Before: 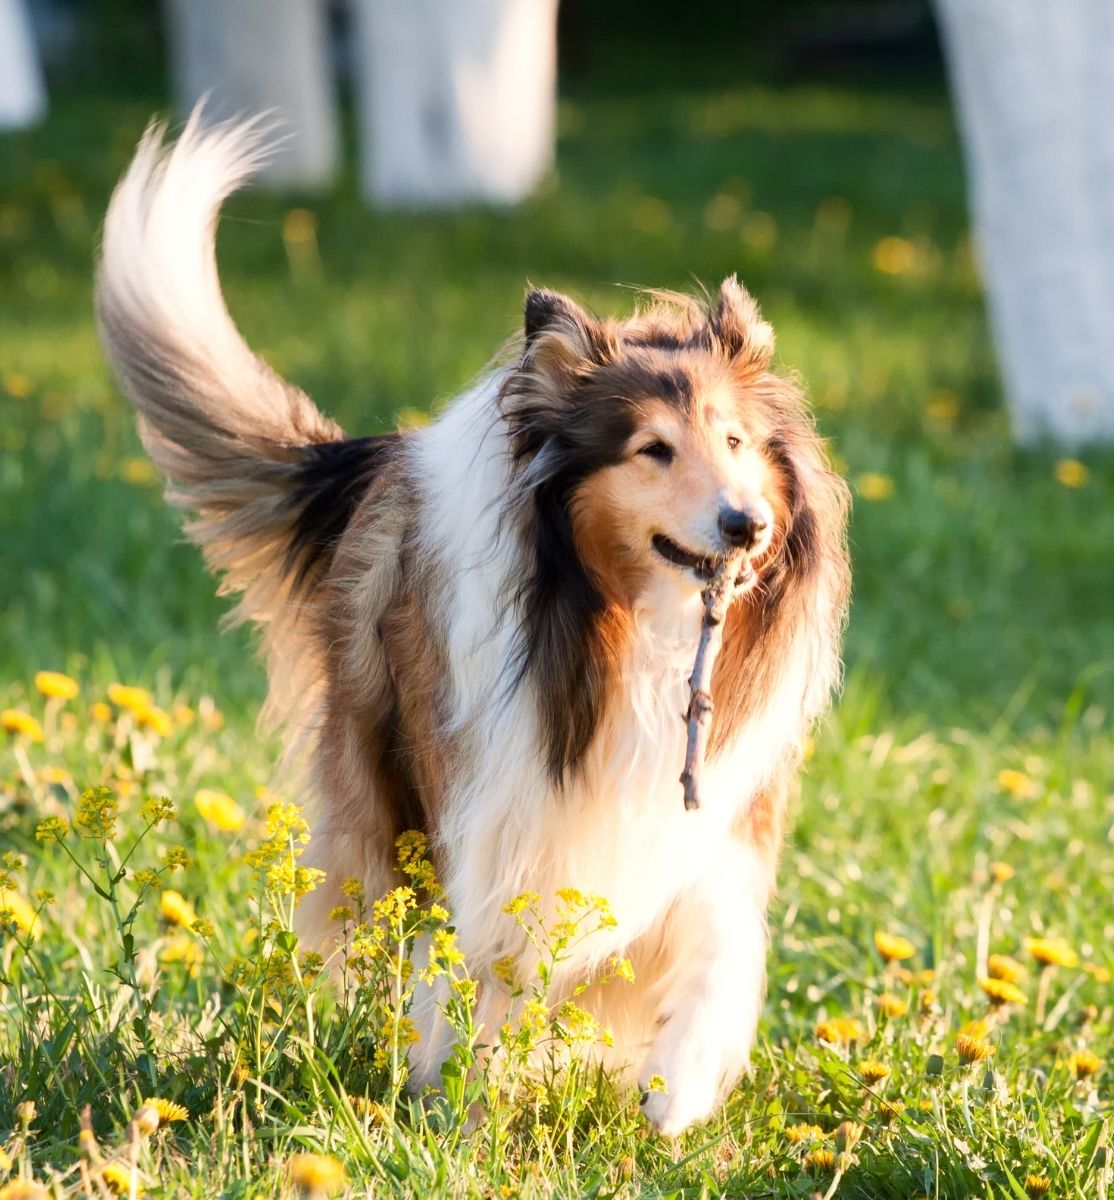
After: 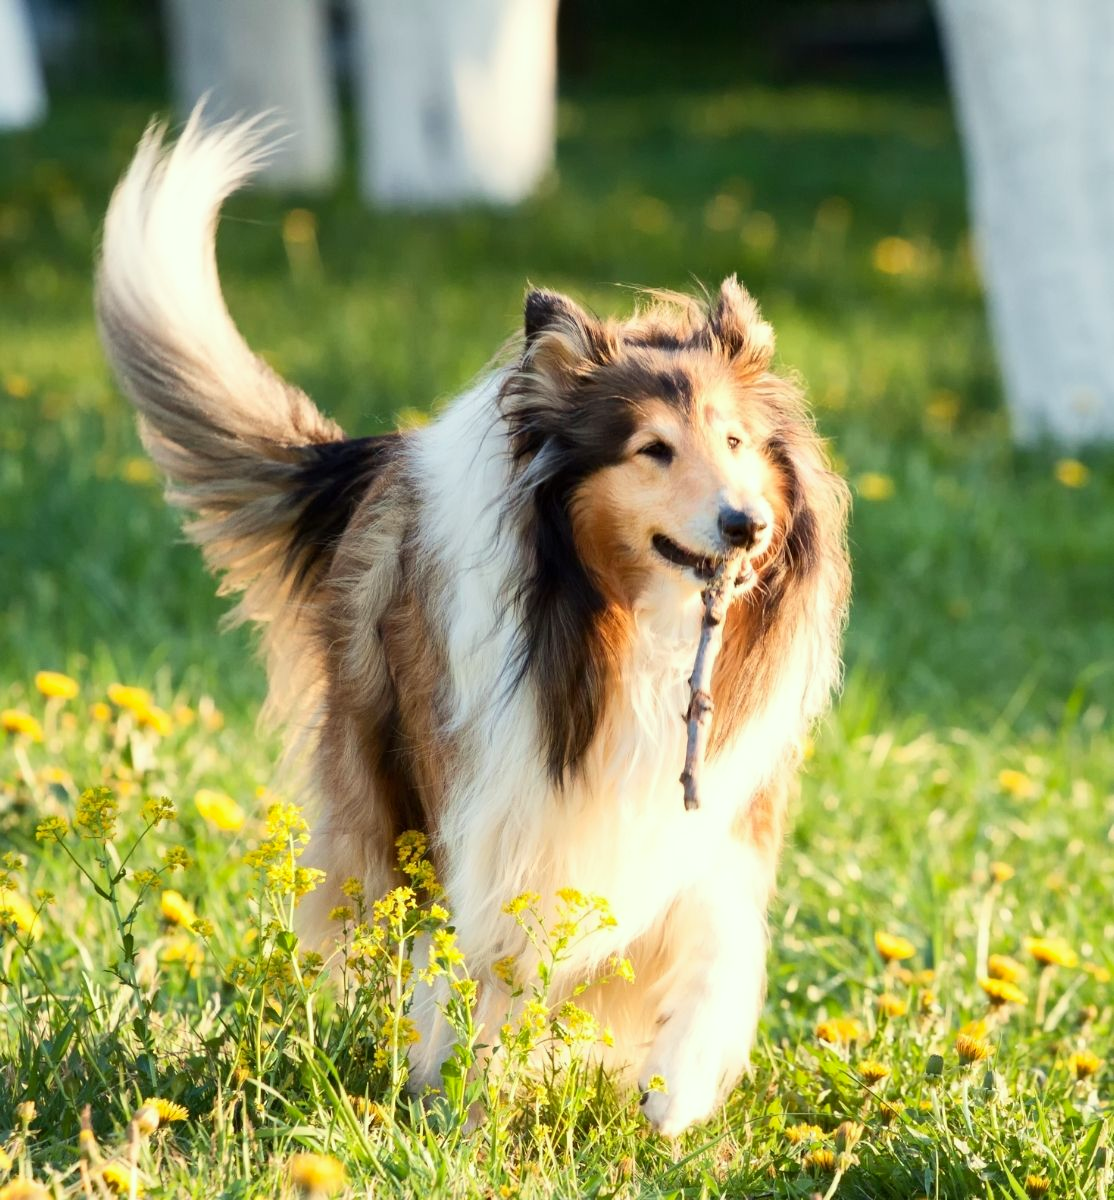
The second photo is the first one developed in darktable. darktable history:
color correction: highlights a* -4.73, highlights b* 5.06, saturation 0.97
contrast brightness saturation: contrast 0.1, brightness 0.02, saturation 0.02
